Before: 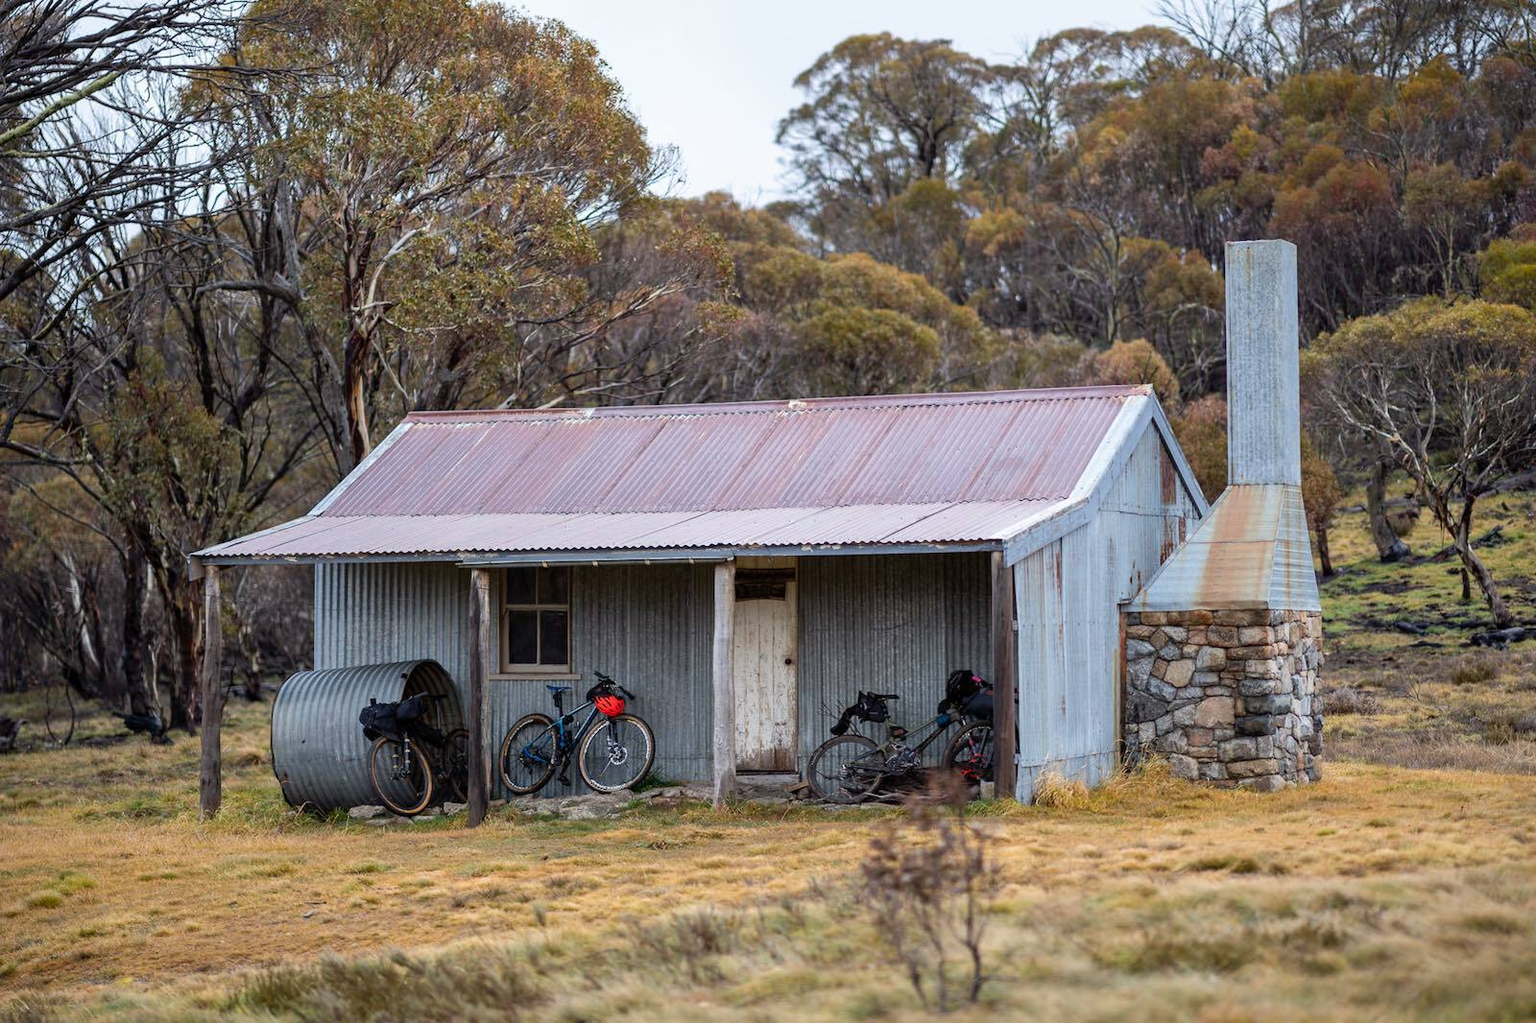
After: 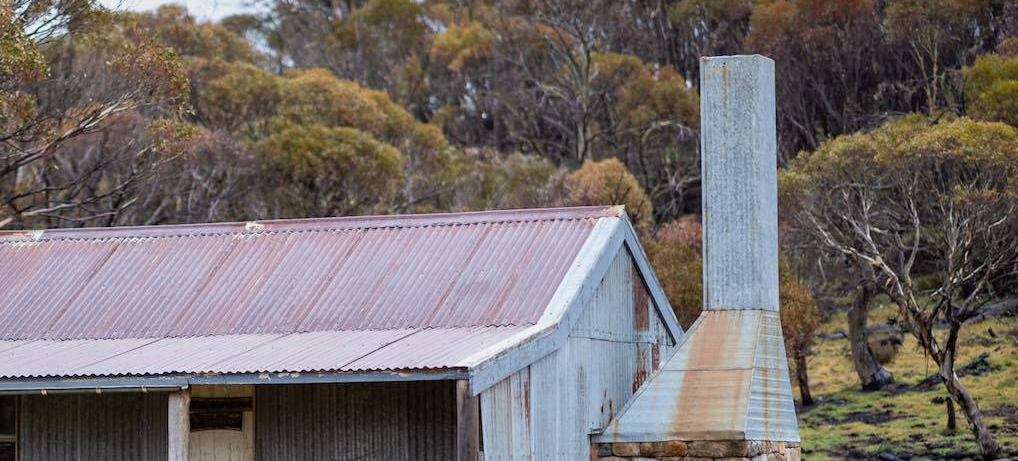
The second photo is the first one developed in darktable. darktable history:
crop: left 36.005%, top 18.293%, right 0.31%, bottom 38.444%
tone equalizer: -8 EV -0.002 EV, -7 EV 0.005 EV, -6 EV -0.009 EV, -5 EV 0.011 EV, -4 EV -0.012 EV, -3 EV 0.007 EV, -2 EV -0.062 EV, -1 EV -0.293 EV, +0 EV -0.582 EV, smoothing diameter 2%, edges refinement/feathering 20, mask exposure compensation -1.57 EV, filter diffusion 5
color balance rgb: global vibrance -1%, saturation formula JzAzBz (2021)
